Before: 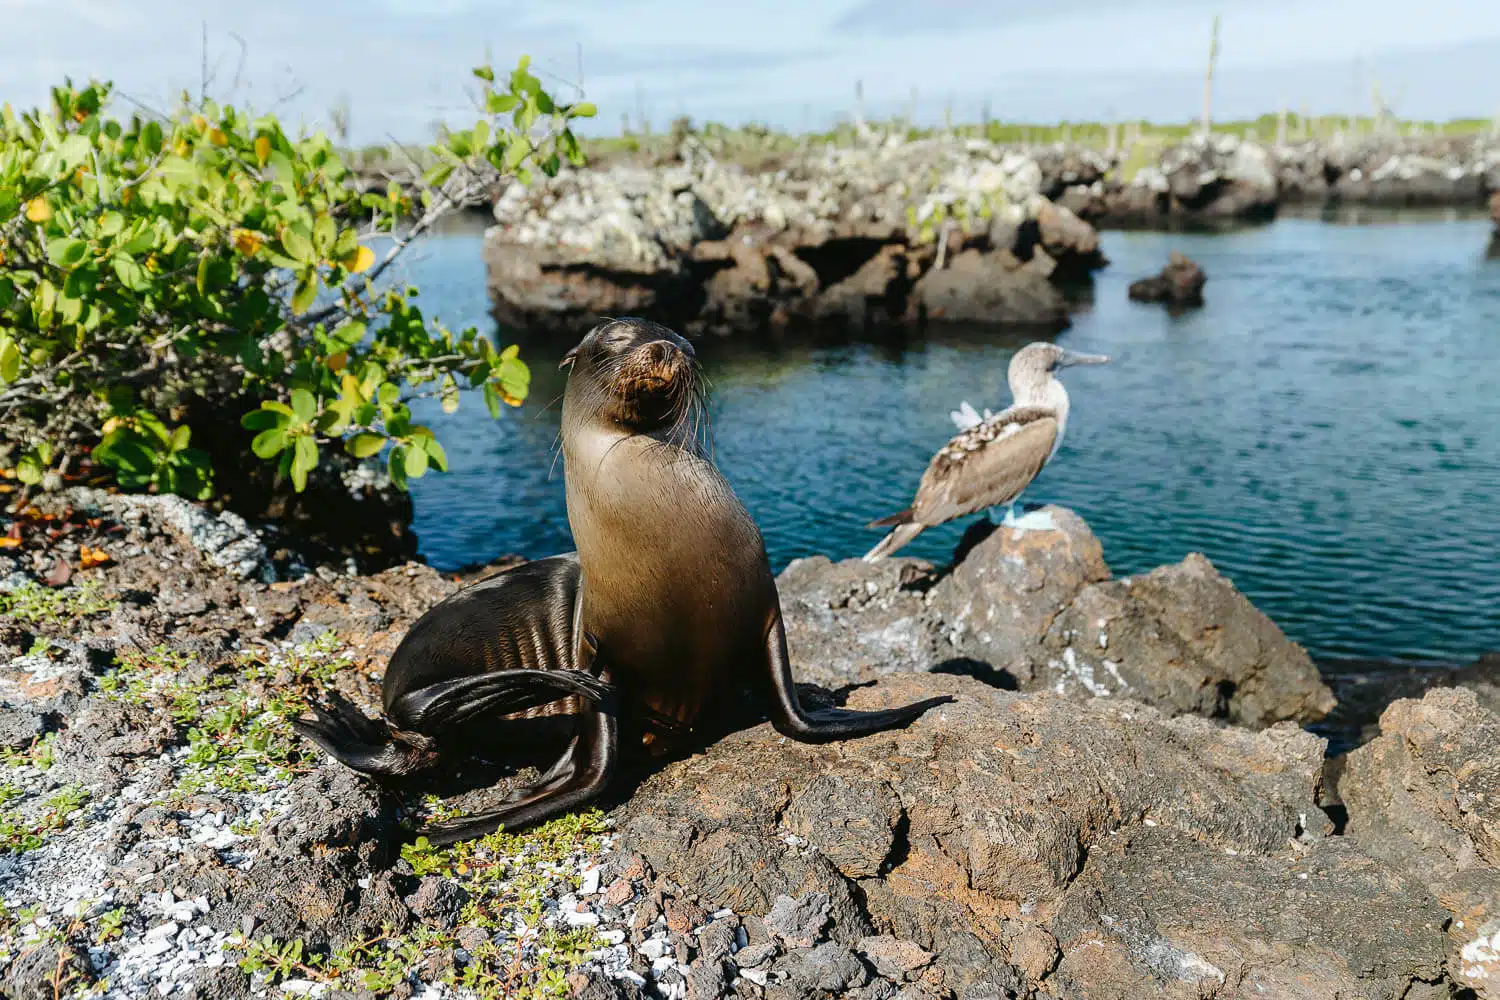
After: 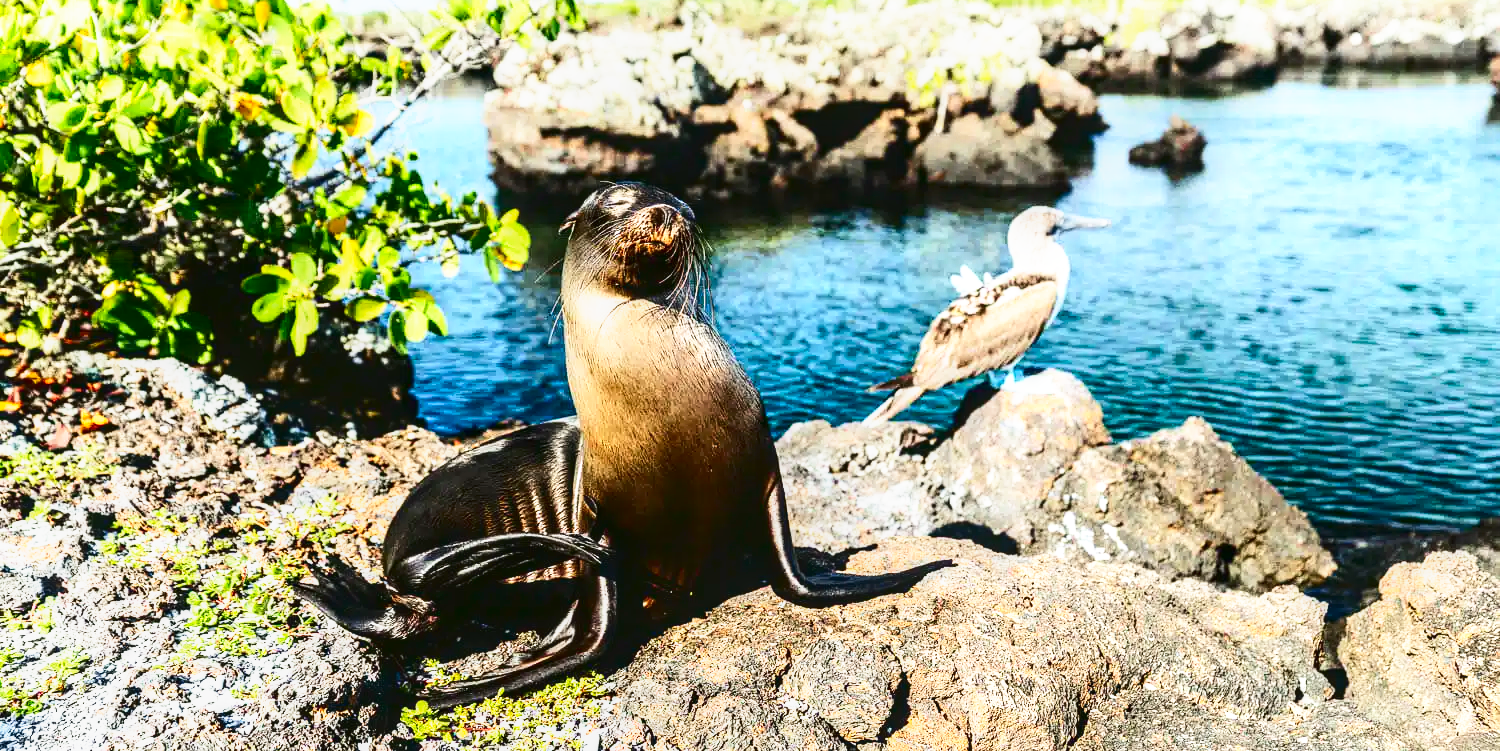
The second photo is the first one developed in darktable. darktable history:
crop: top 13.689%, bottom 11.207%
contrast brightness saturation: contrast 0.307, brightness -0.074, saturation 0.168
base curve: curves: ch0 [(0, 0) (0.495, 0.917) (1, 1)], preserve colors none
local contrast: on, module defaults
